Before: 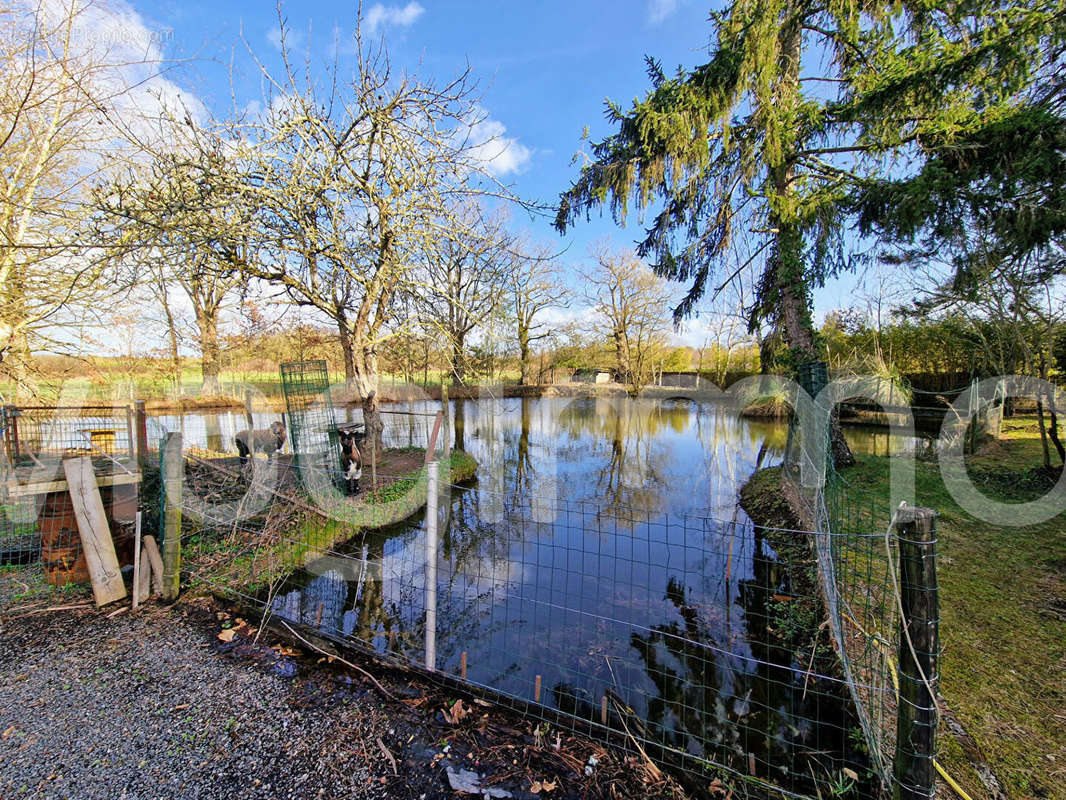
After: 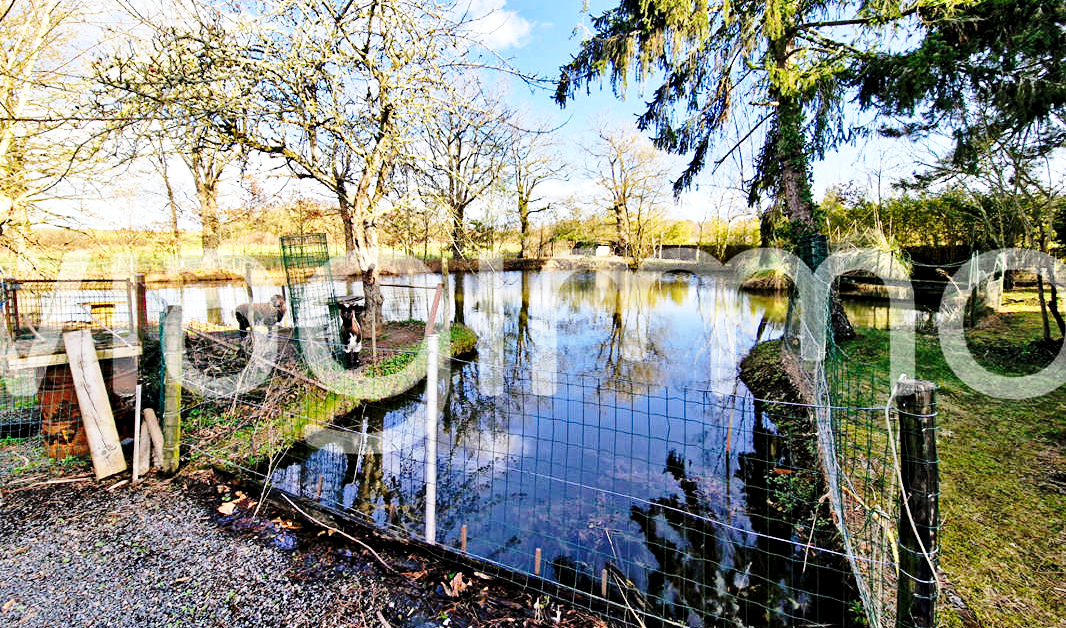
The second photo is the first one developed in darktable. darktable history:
base curve: curves: ch0 [(0, 0) (0.028, 0.03) (0.121, 0.232) (0.46, 0.748) (0.859, 0.968) (1, 1)], preserve colors none
contrast equalizer: octaves 7, y [[0.531, 0.548, 0.559, 0.557, 0.544, 0.527], [0.5 ×6], [0.5 ×6], [0 ×6], [0 ×6]]
crop and rotate: top 15.974%, bottom 5.522%
